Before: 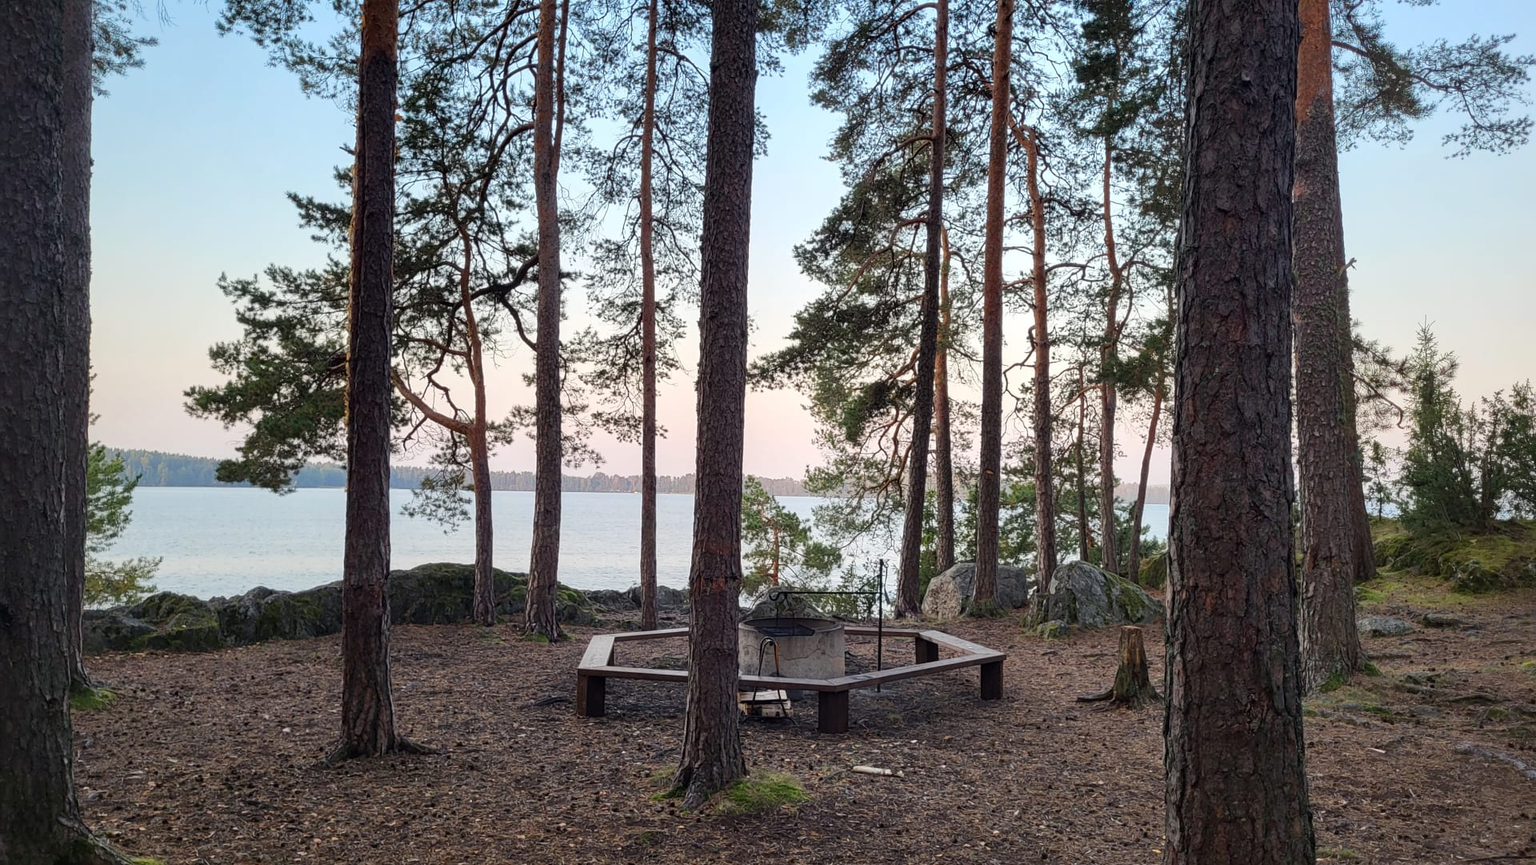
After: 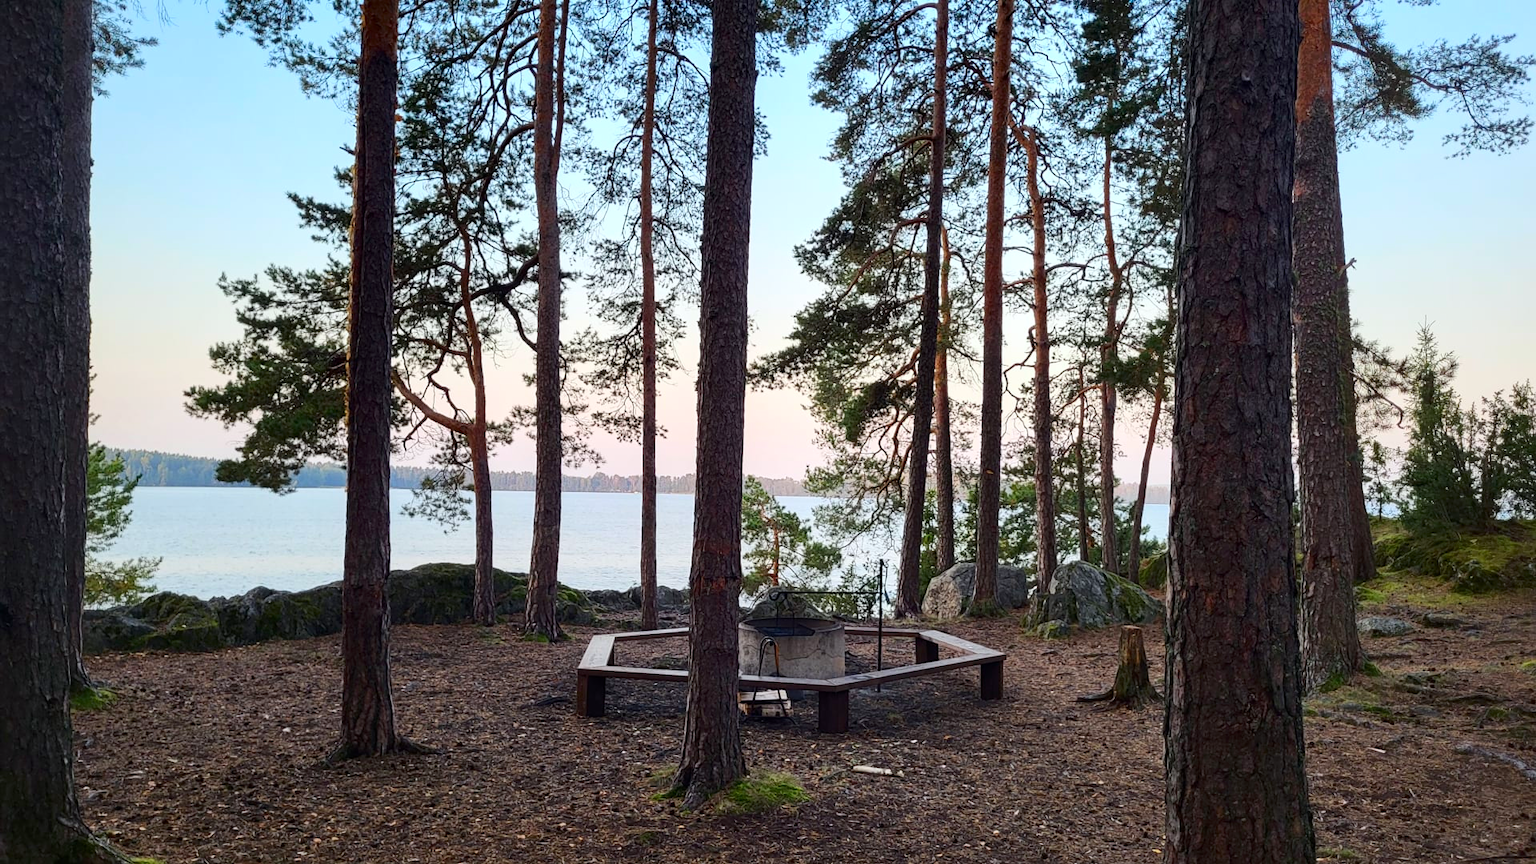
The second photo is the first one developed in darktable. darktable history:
contrast brightness saturation: contrast 0.18, saturation 0.3
white balance: red 0.986, blue 1.01
